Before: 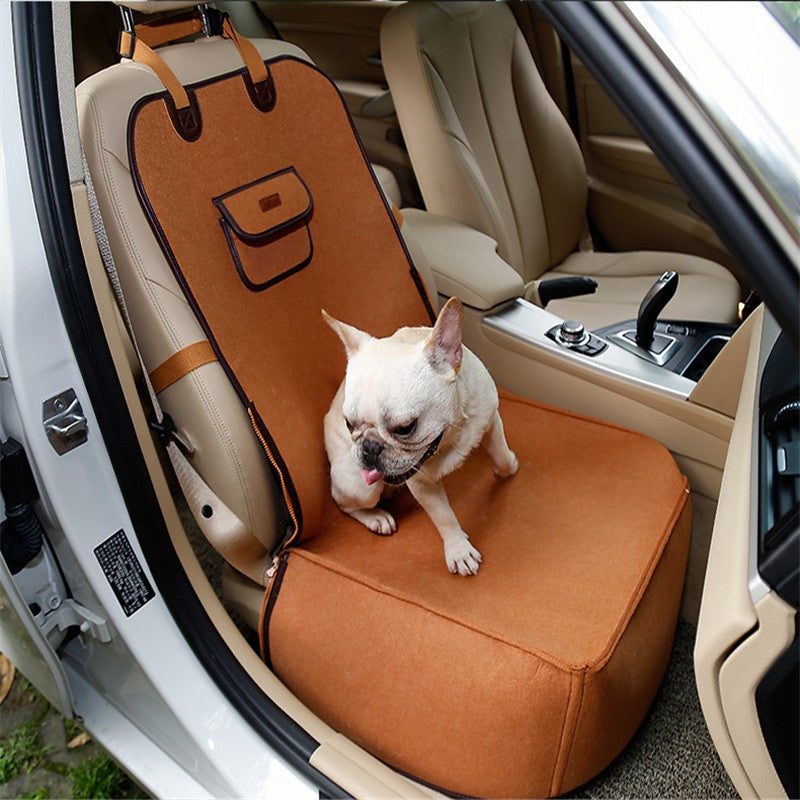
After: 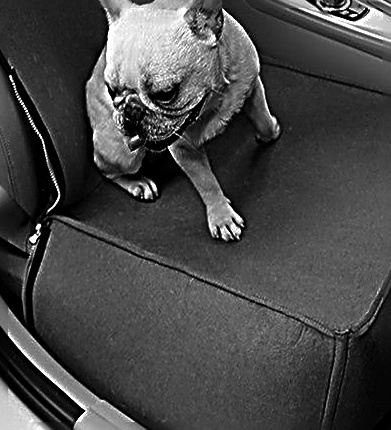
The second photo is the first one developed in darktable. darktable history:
rotate and perspective: rotation -0.45°, automatic cropping original format, crop left 0.008, crop right 0.992, crop top 0.012, crop bottom 0.988
sharpen: radius 3.158, amount 1.731
color balance rgb: perceptual saturation grading › global saturation 25%, perceptual brilliance grading › mid-tones 10%, perceptual brilliance grading › shadows 15%, global vibrance 20%
contrast brightness saturation: contrast -0.03, brightness -0.59, saturation -1
white balance: red 1.009, blue 1.027
crop: left 29.672%, top 41.786%, right 20.851%, bottom 3.487%
